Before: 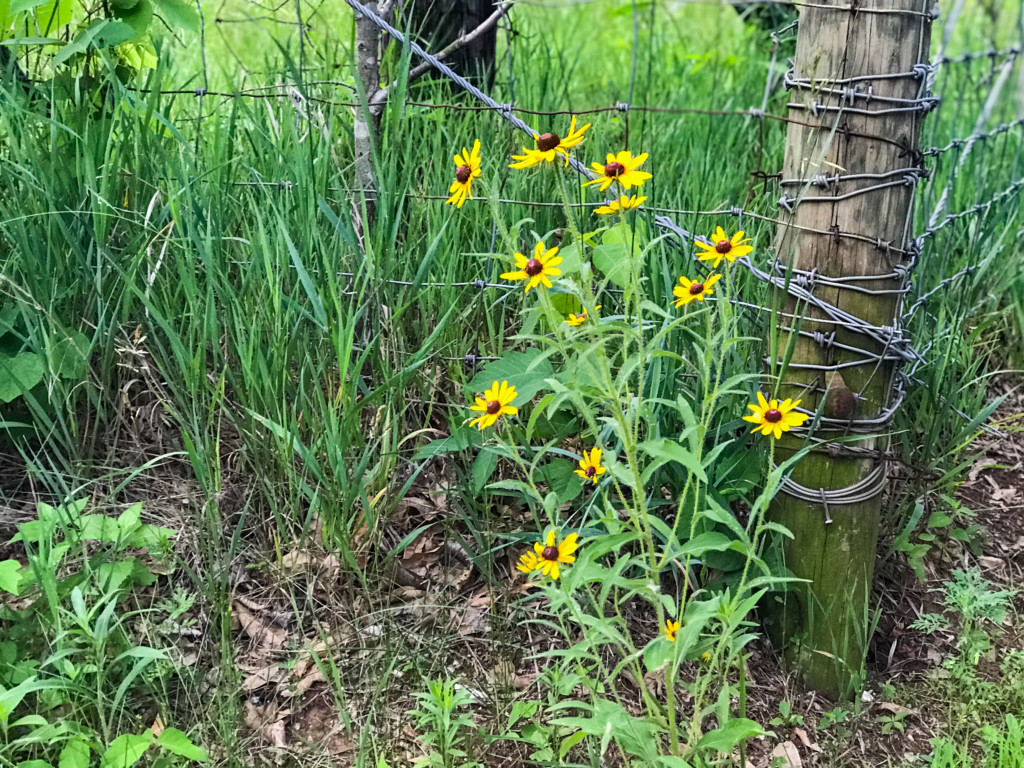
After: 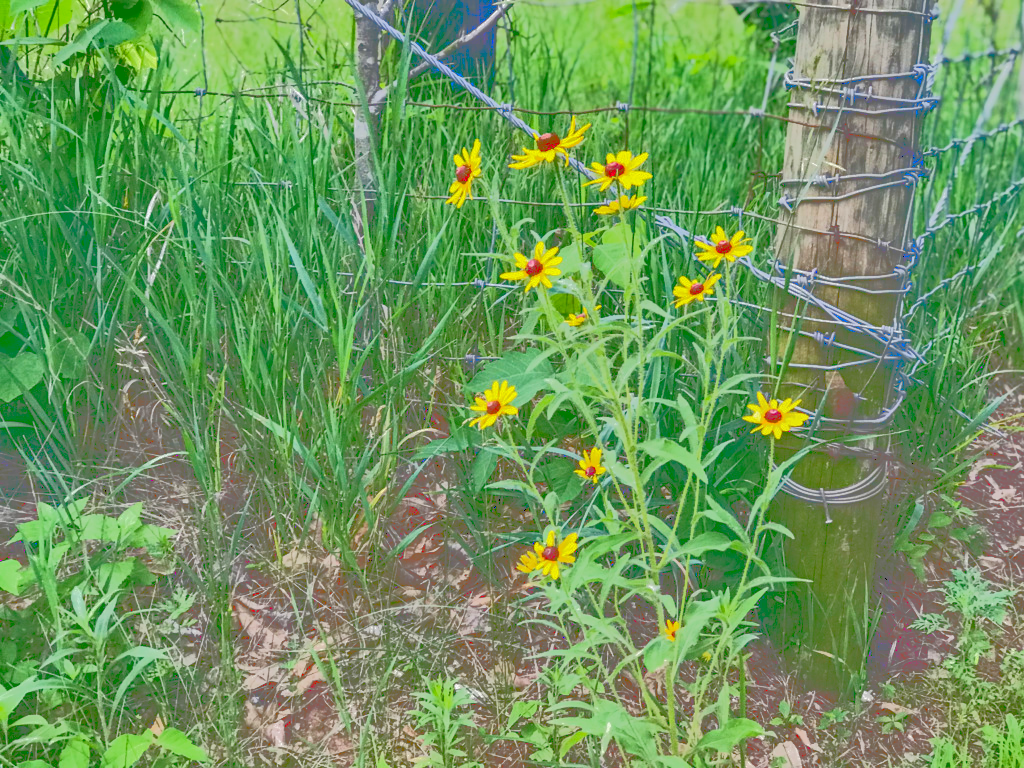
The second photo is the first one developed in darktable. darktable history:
shadows and highlights: shadows 52.7, soften with gaussian
tone curve: curves: ch0 [(0, 0) (0.003, 0.437) (0.011, 0.438) (0.025, 0.441) (0.044, 0.441) (0.069, 0.441) (0.1, 0.444) (0.136, 0.447) (0.177, 0.452) (0.224, 0.457) (0.277, 0.466) (0.335, 0.485) (0.399, 0.514) (0.468, 0.558) (0.543, 0.616) (0.623, 0.686) (0.709, 0.76) (0.801, 0.803) (0.898, 0.825) (1, 1)], color space Lab, linked channels, preserve colors none
